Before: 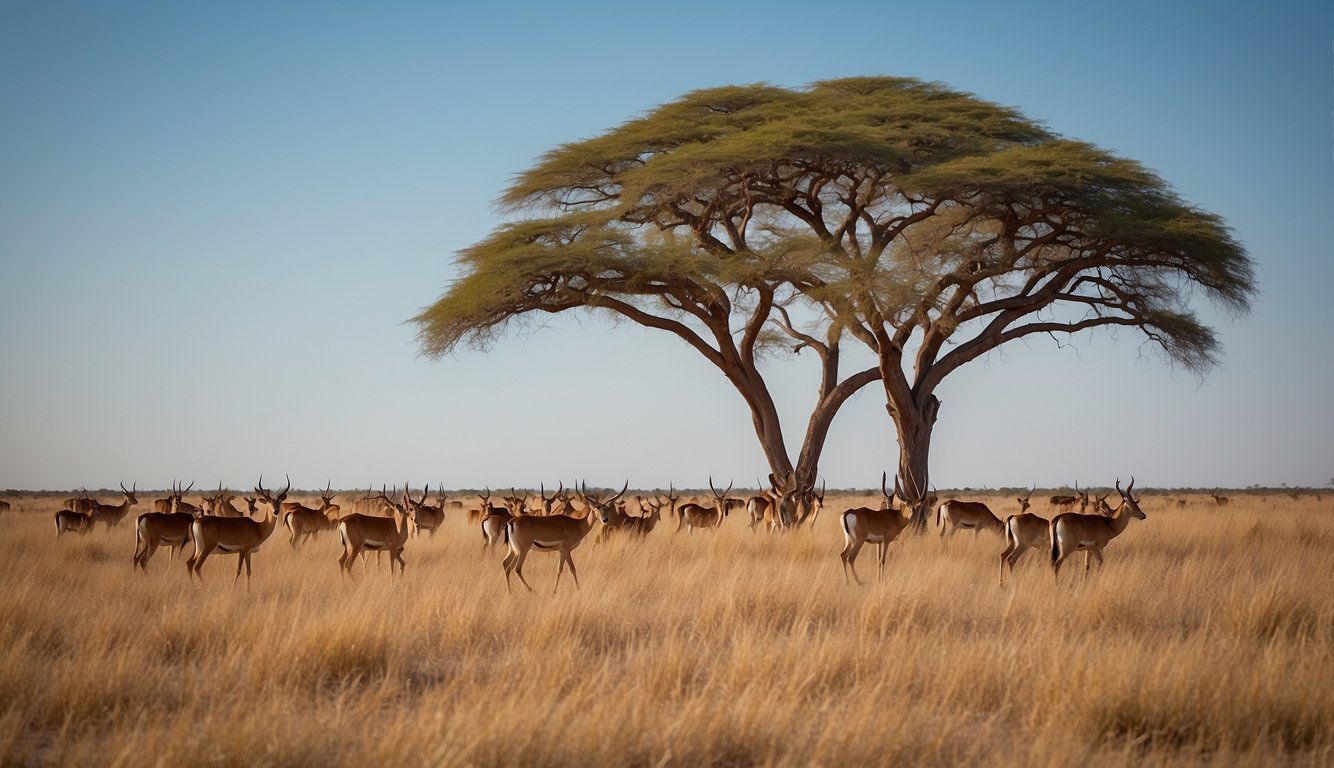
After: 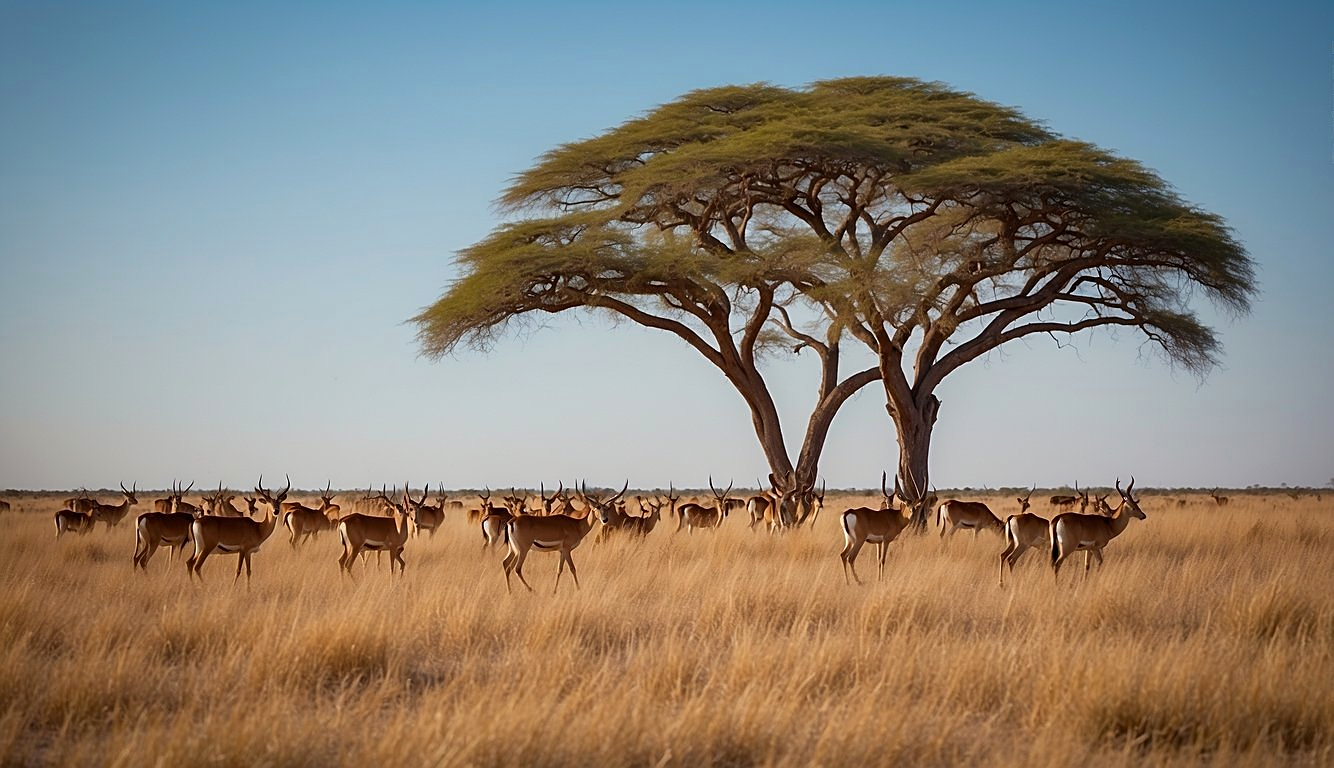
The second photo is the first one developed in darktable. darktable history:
sharpen: on, module defaults
contrast brightness saturation: contrast 0.038, saturation 0.067
